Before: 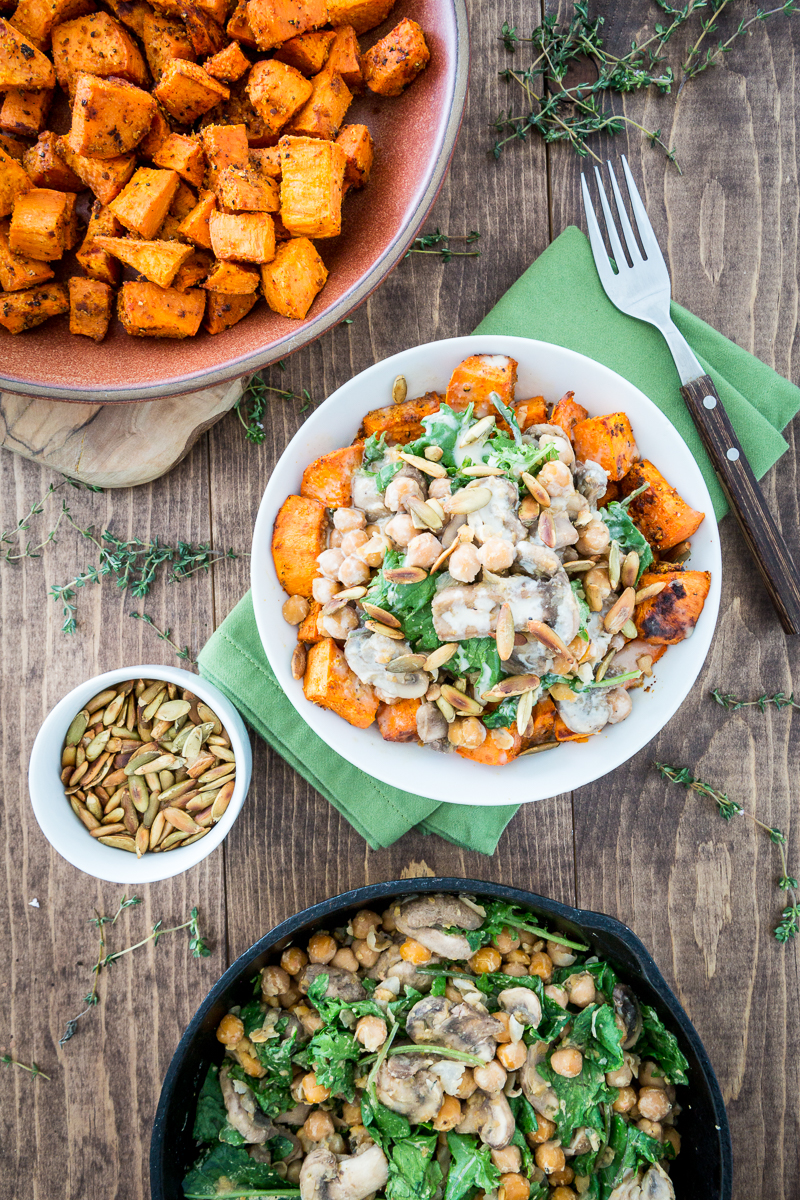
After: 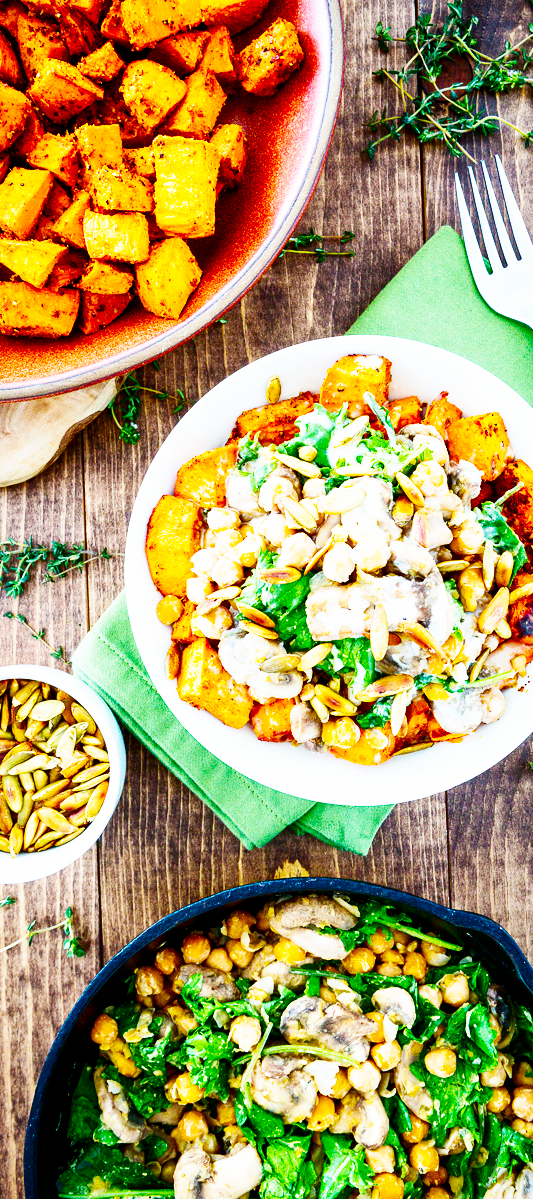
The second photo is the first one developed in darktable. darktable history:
crop and rotate: left 15.754%, right 17.579%
color balance rgb: linear chroma grading › global chroma 15%, perceptual saturation grading › global saturation 30%
base curve: curves: ch0 [(0, 0) (0.007, 0.004) (0.027, 0.03) (0.046, 0.07) (0.207, 0.54) (0.442, 0.872) (0.673, 0.972) (1, 1)], preserve colors none
contrast brightness saturation: brightness -0.25, saturation 0.2
